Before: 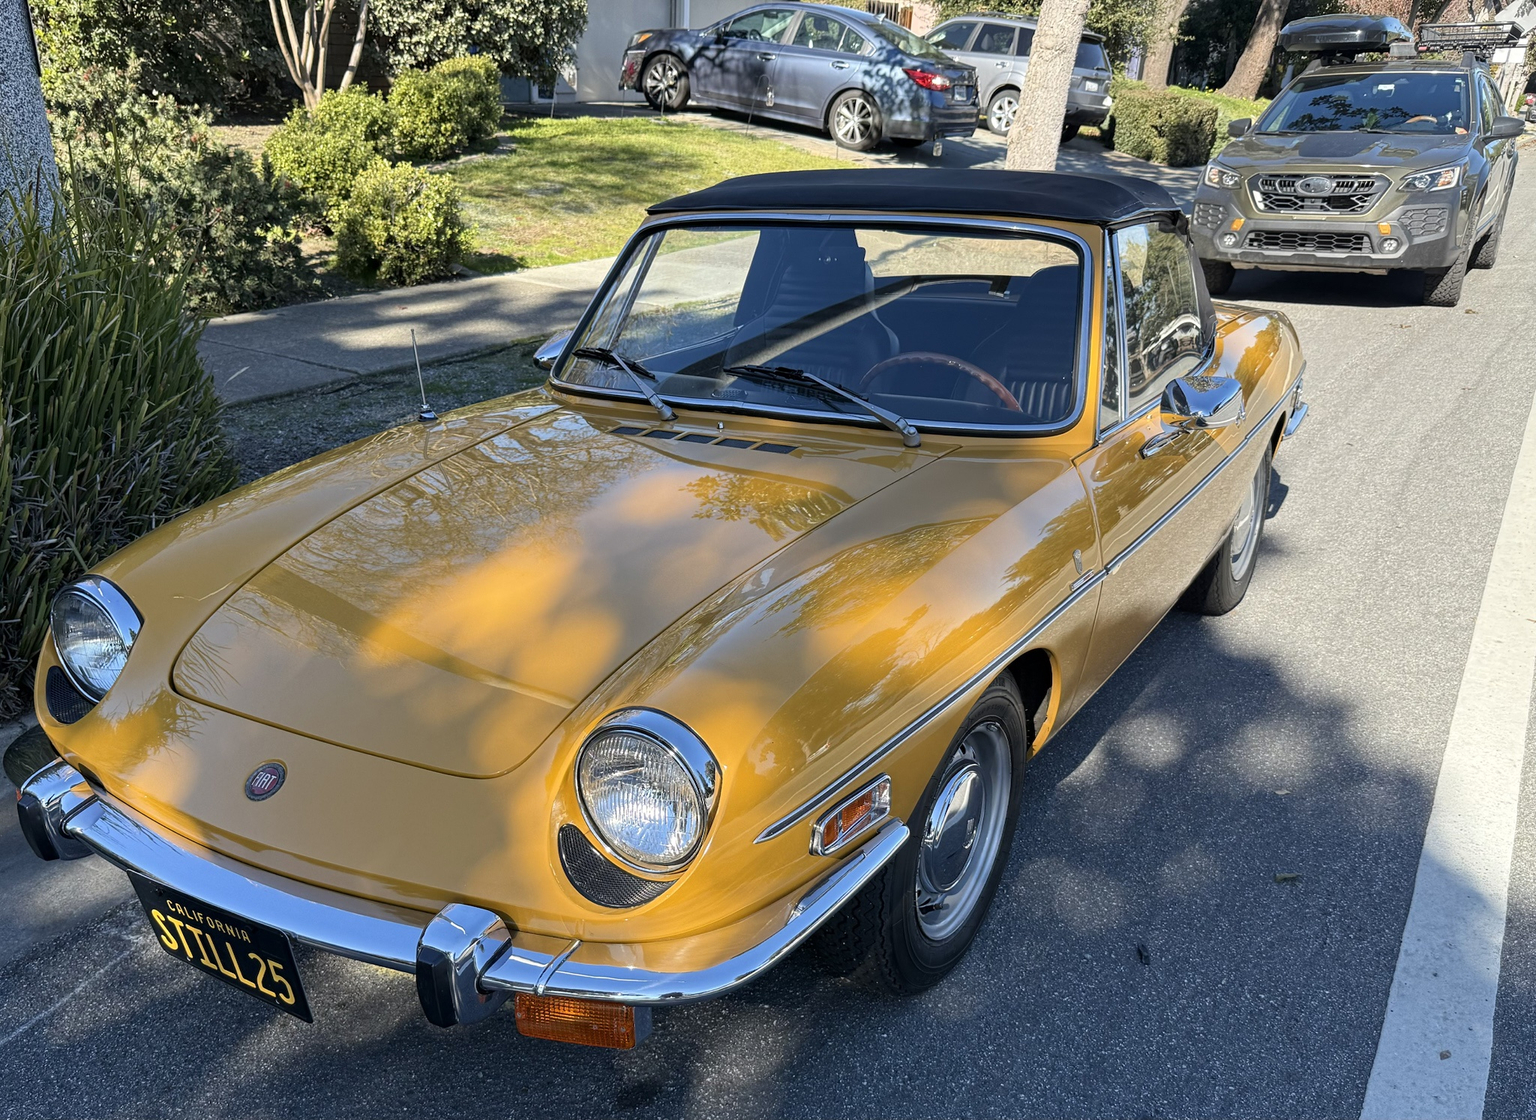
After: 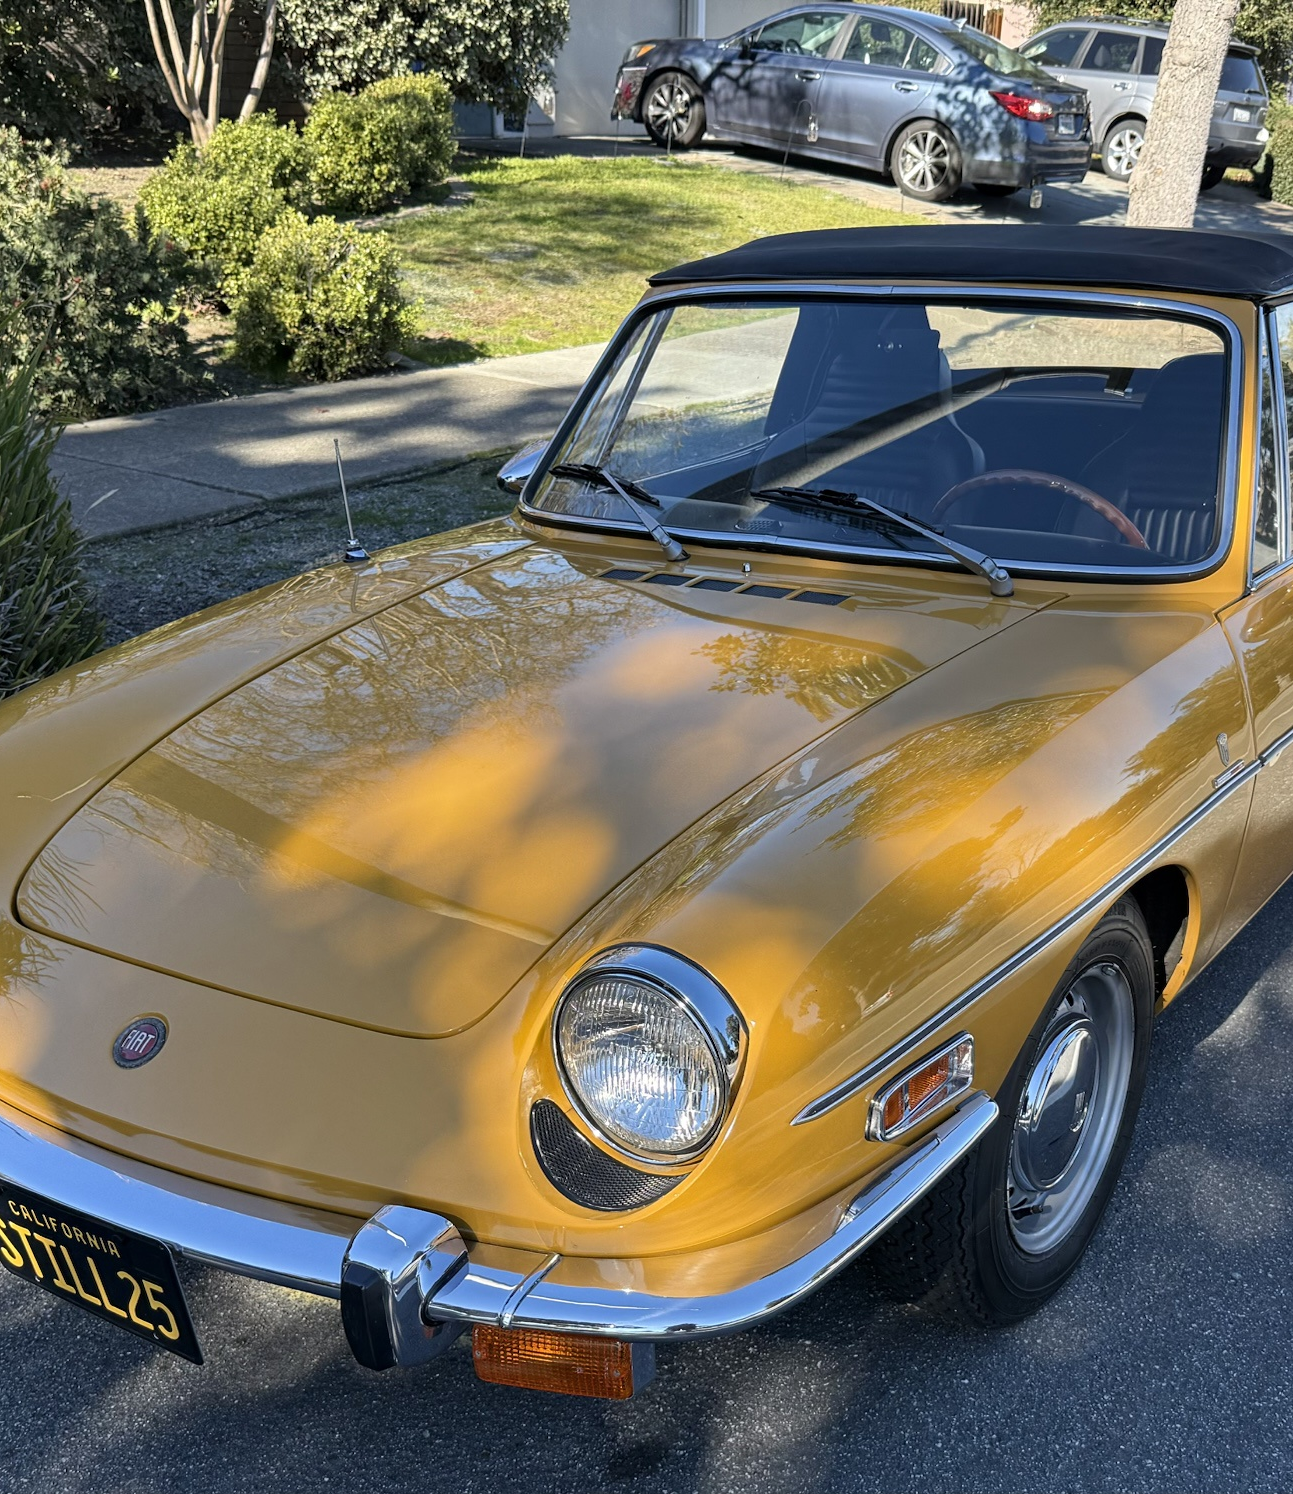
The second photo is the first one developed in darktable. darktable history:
crop: left 10.477%, right 26.381%
shadows and highlights: shadows 20.94, highlights -82.29, soften with gaussian
